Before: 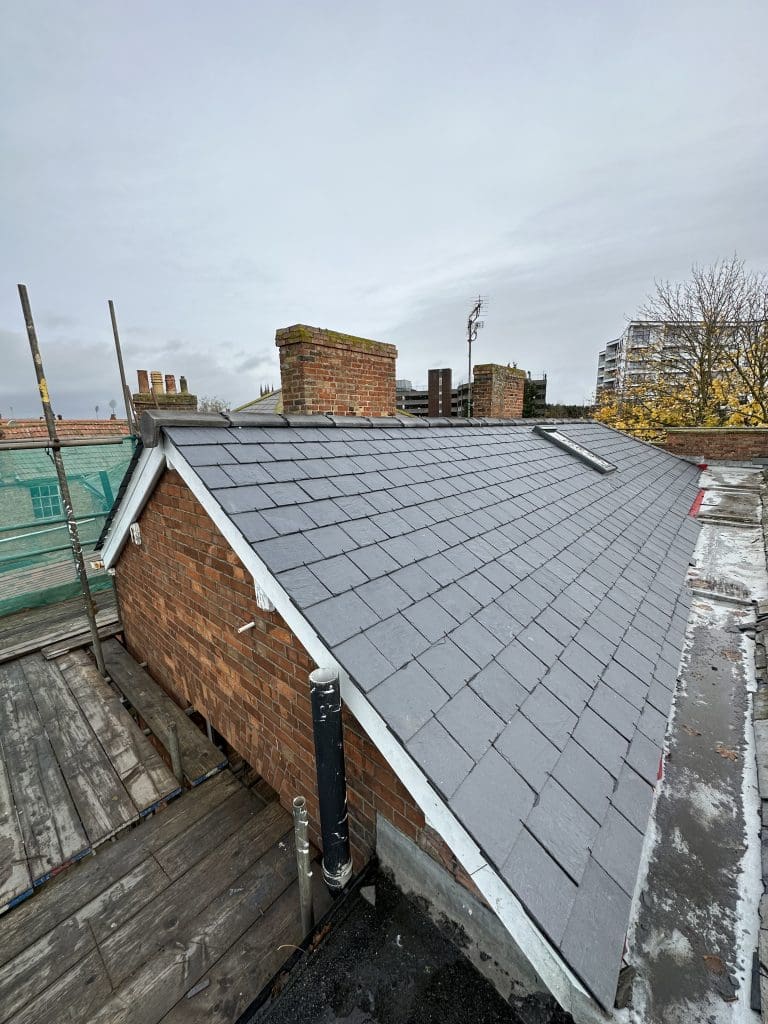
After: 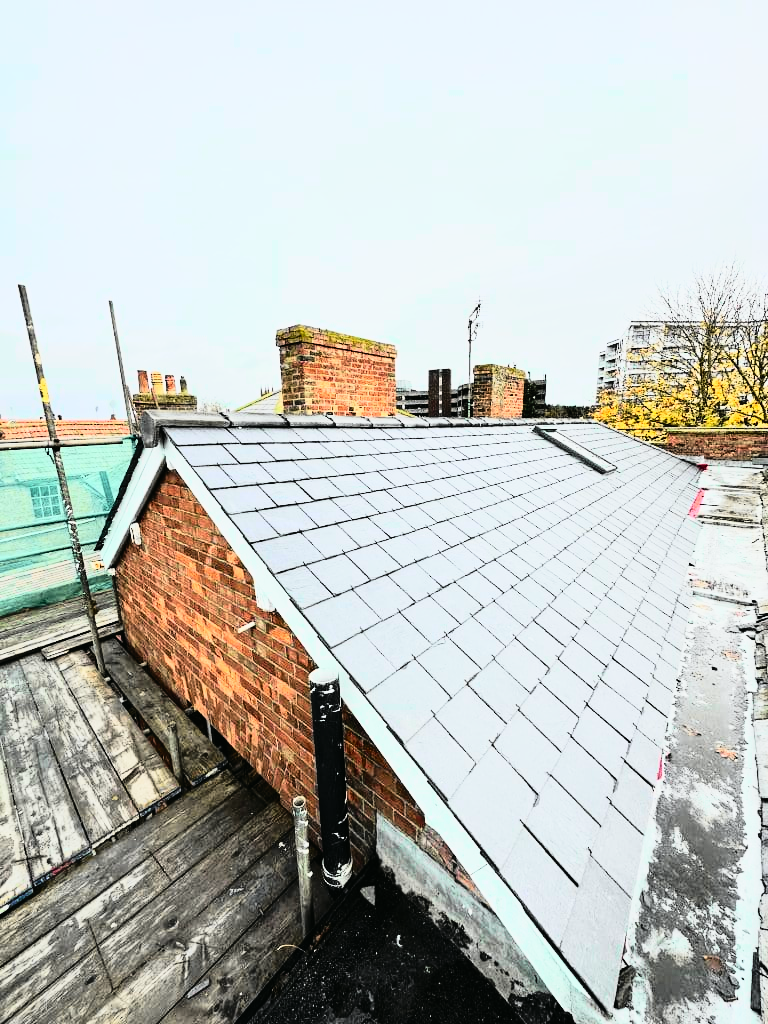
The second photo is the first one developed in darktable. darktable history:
rgb curve: curves: ch0 [(0, 0) (0.21, 0.15) (0.24, 0.21) (0.5, 0.75) (0.75, 0.96) (0.89, 0.99) (1, 1)]; ch1 [(0, 0.02) (0.21, 0.13) (0.25, 0.2) (0.5, 0.67) (0.75, 0.9) (0.89, 0.97) (1, 1)]; ch2 [(0, 0.02) (0.21, 0.13) (0.25, 0.2) (0.5, 0.67) (0.75, 0.9) (0.89, 0.97) (1, 1)], compensate middle gray true
tone curve: curves: ch0 [(0, 0.012) (0.144, 0.137) (0.326, 0.386) (0.489, 0.573) (0.656, 0.763) (0.849, 0.902) (1, 0.974)]; ch1 [(0, 0) (0.366, 0.367) (0.475, 0.453) (0.494, 0.493) (0.504, 0.497) (0.544, 0.579) (0.562, 0.619) (0.622, 0.694) (1, 1)]; ch2 [(0, 0) (0.333, 0.346) (0.375, 0.375) (0.424, 0.43) (0.476, 0.492) (0.502, 0.503) (0.533, 0.541) (0.572, 0.615) (0.605, 0.656) (0.641, 0.709) (1, 1)], color space Lab, independent channels, preserve colors none
